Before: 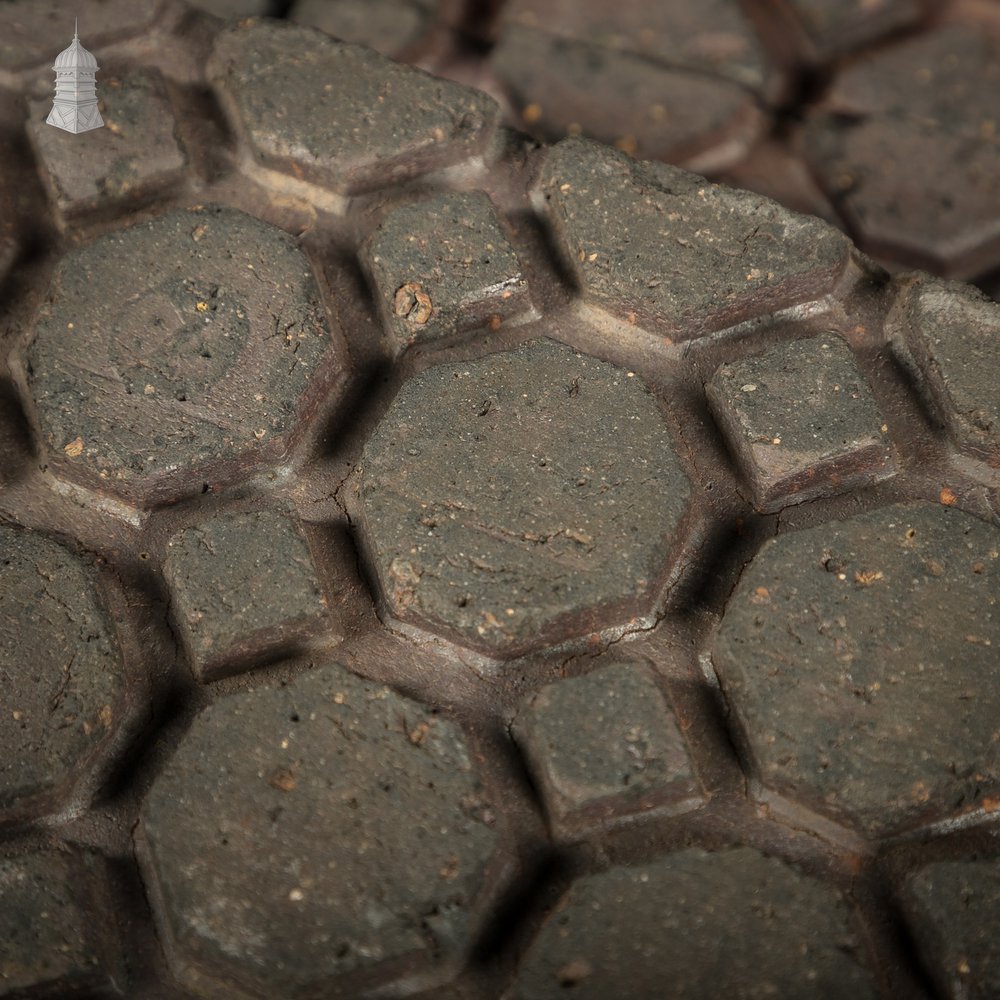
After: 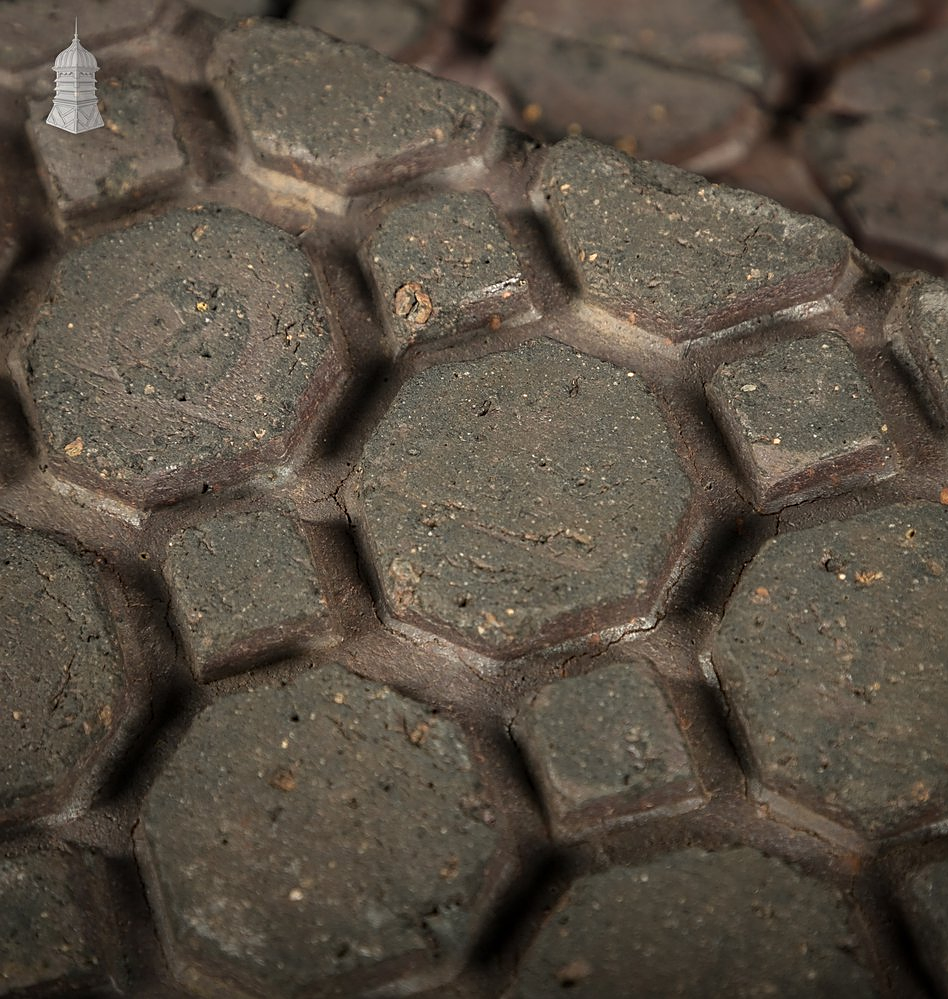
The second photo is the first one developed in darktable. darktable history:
crop and rotate: right 5.154%
sharpen: on, module defaults
